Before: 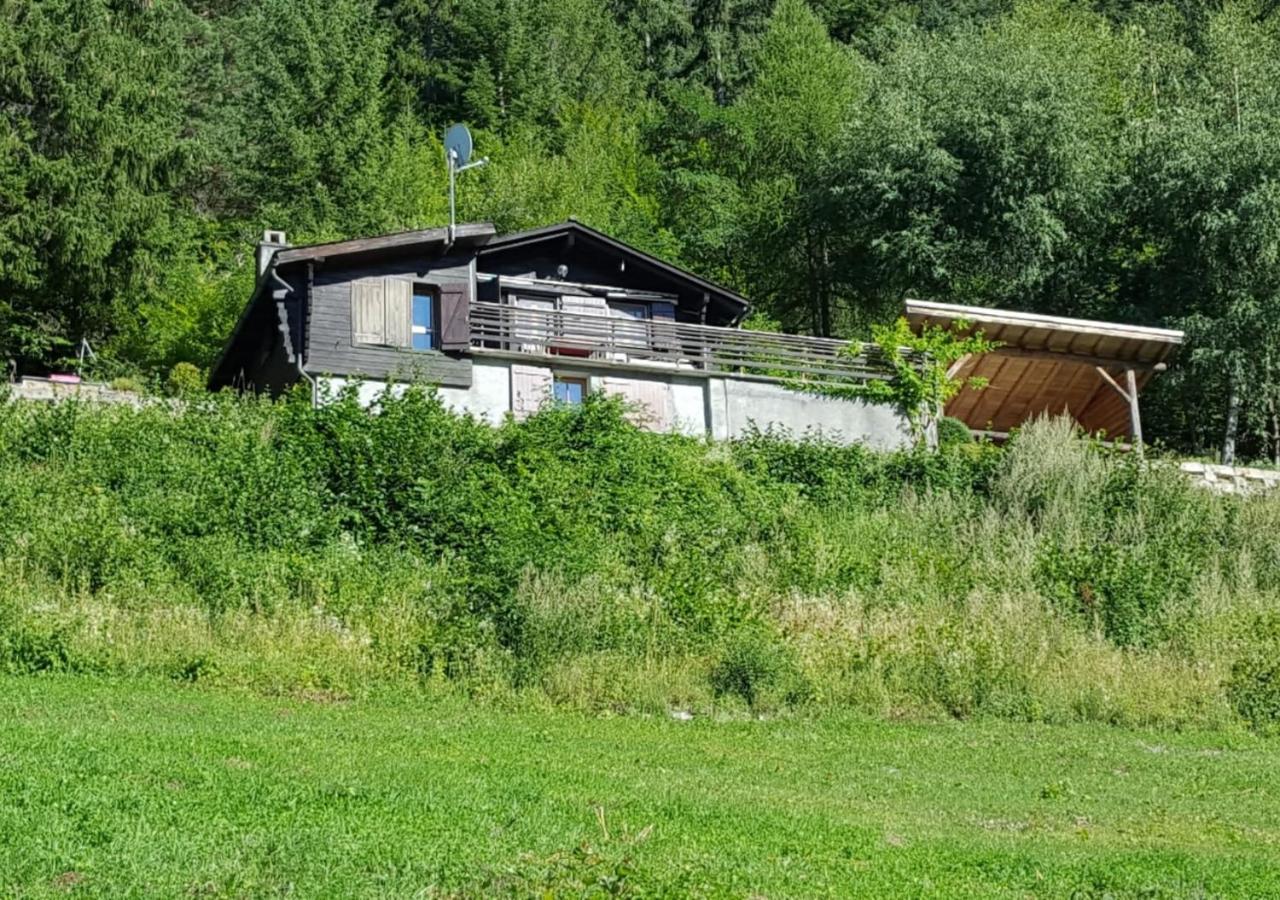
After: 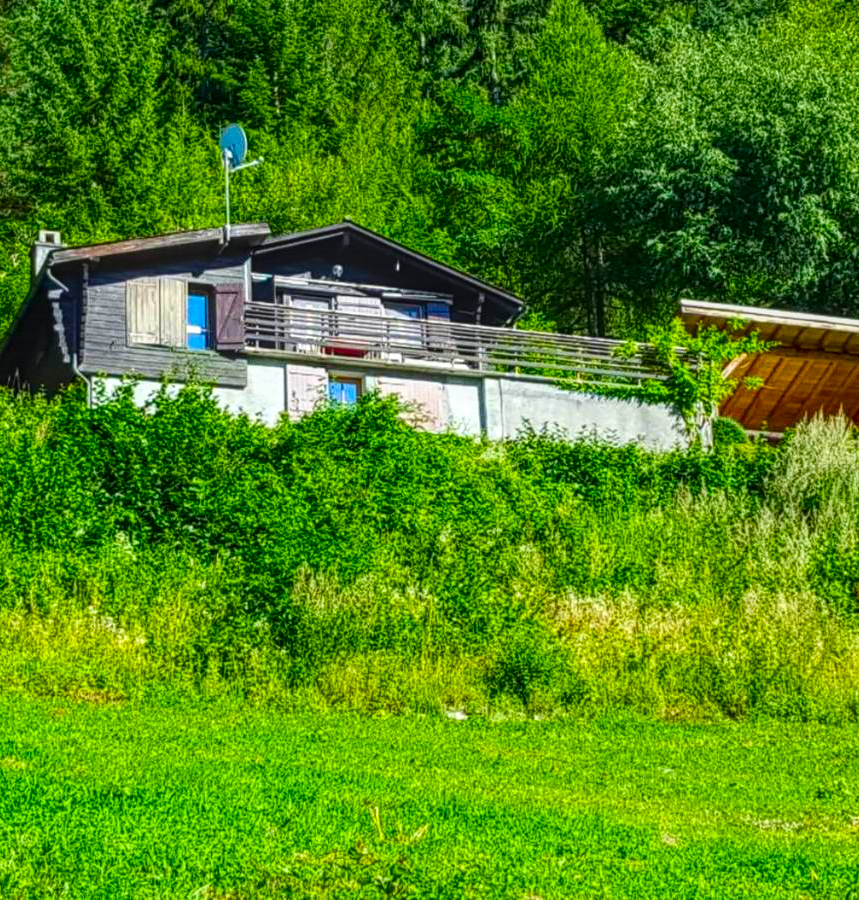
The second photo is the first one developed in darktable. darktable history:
shadows and highlights: shadows 0.658, highlights 39.23
local contrast: highlights 76%, shadows 55%, detail 177%, midtone range 0.21
crop and rotate: left 17.642%, right 15.202%
contrast brightness saturation: contrast 0.163, saturation 0.332
color balance rgb: global offset › luminance 0.27%, perceptual saturation grading › global saturation 35.991%, perceptual saturation grading › shadows 34.885%, global vibrance 20%
